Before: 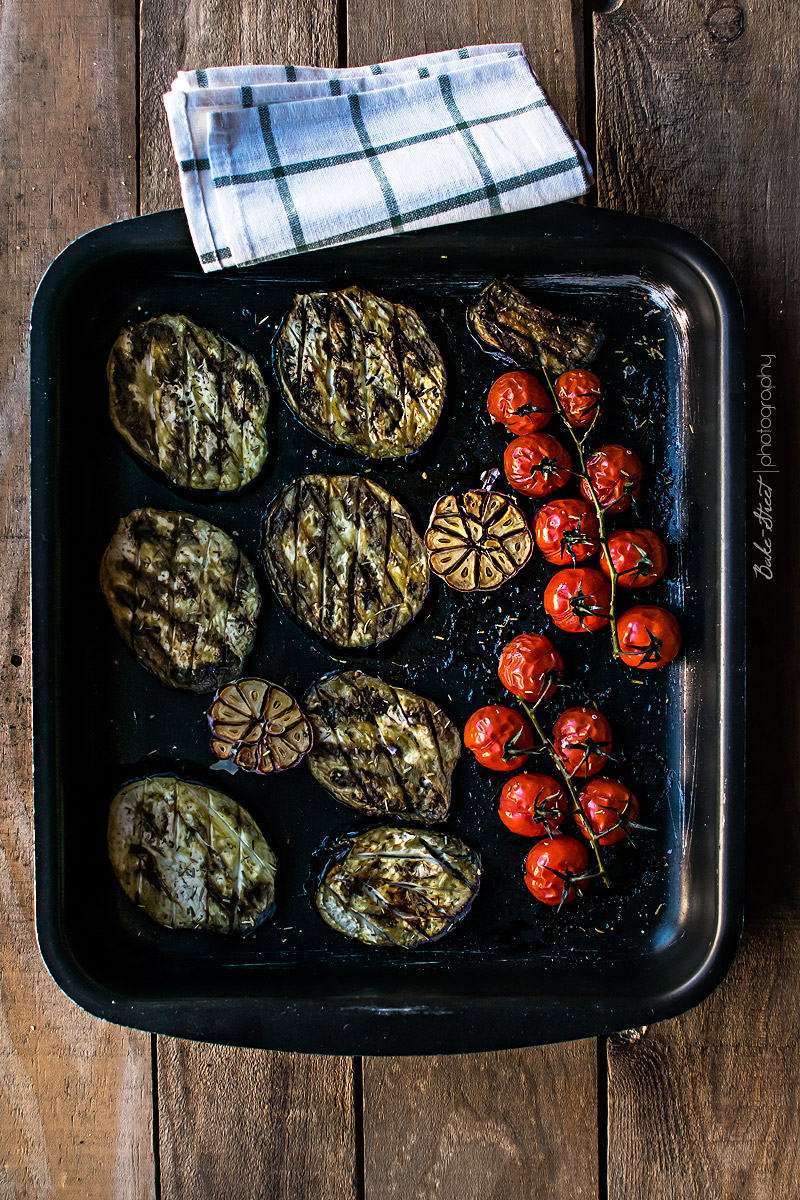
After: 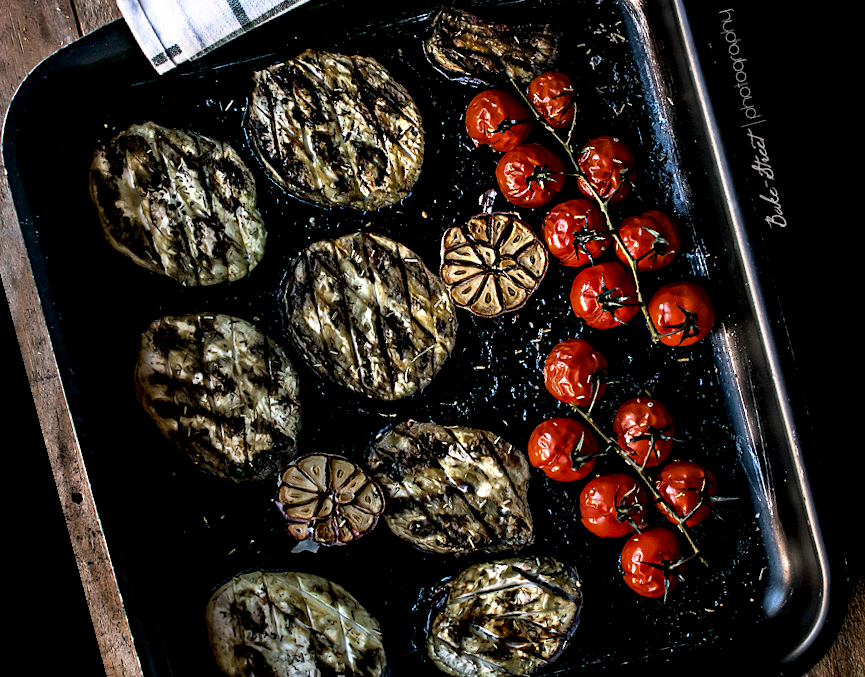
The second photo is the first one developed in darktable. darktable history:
crop and rotate: left 0.126%
color zones: curves: ch0 [(0, 0.5) (0.125, 0.4) (0.25, 0.5) (0.375, 0.4) (0.5, 0.4) (0.625, 0.6) (0.75, 0.6) (0.875, 0.5)]; ch1 [(0, 0.35) (0.125, 0.45) (0.25, 0.35) (0.375, 0.35) (0.5, 0.35) (0.625, 0.35) (0.75, 0.45) (0.875, 0.35)]; ch2 [(0, 0.6) (0.125, 0.5) (0.25, 0.5) (0.375, 0.6) (0.5, 0.6) (0.625, 0.5) (0.75, 0.5) (0.875, 0.5)]
rotate and perspective: rotation -14.8°, crop left 0.1, crop right 0.903, crop top 0.25, crop bottom 0.748
exposure: black level correction 0.009, exposure 0.014 EV, compensate highlight preservation false
color correction: highlights a* 3.12, highlights b* -1.55, shadows a* -0.101, shadows b* 2.52, saturation 0.98
contrast equalizer: y [[0.514, 0.573, 0.581, 0.508, 0.5, 0.5], [0.5 ×6], [0.5 ×6], [0 ×6], [0 ×6]]
